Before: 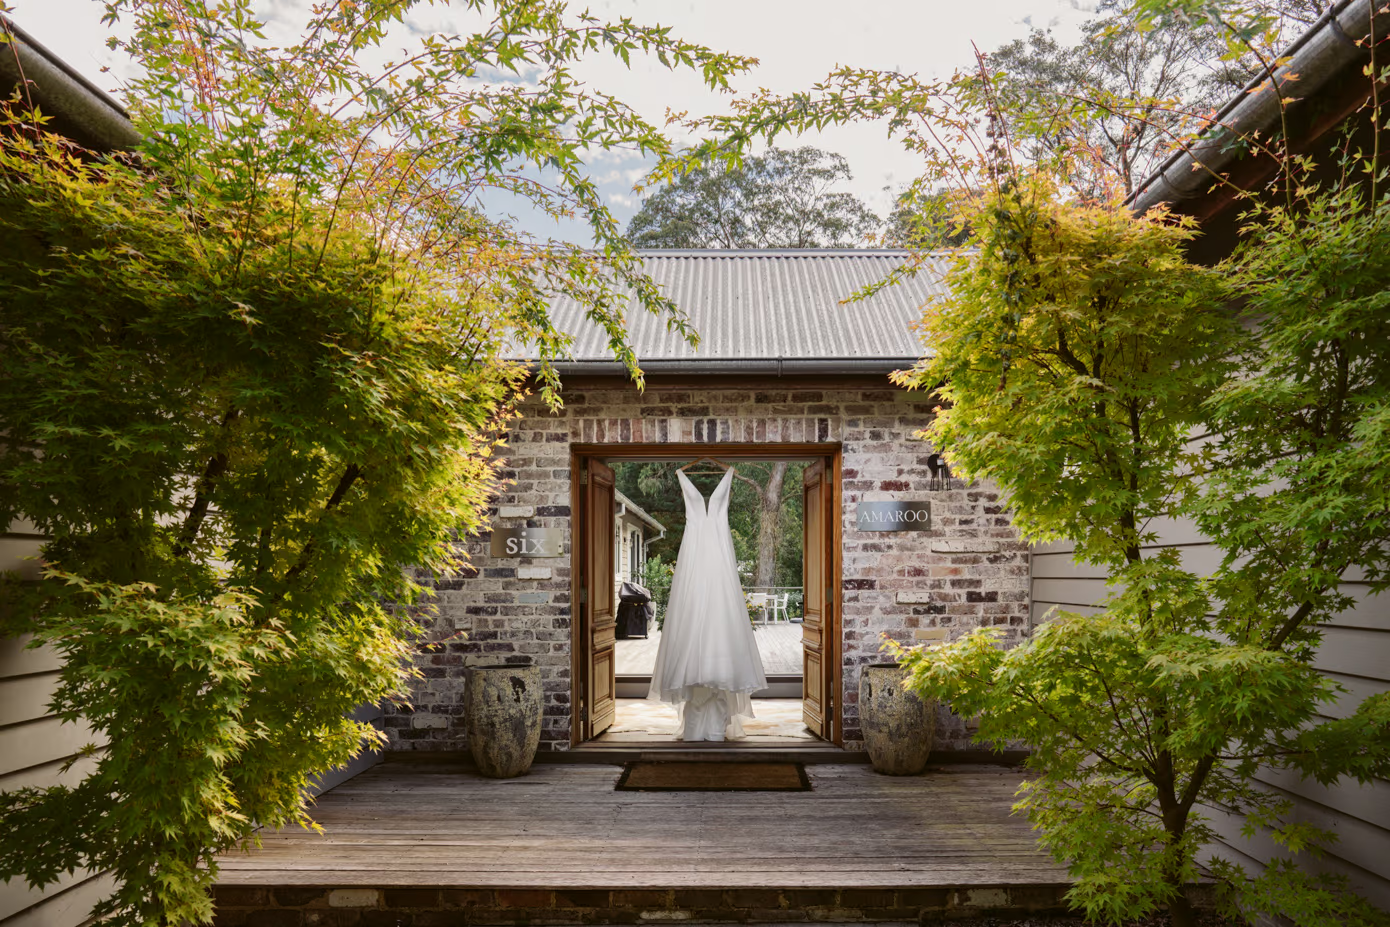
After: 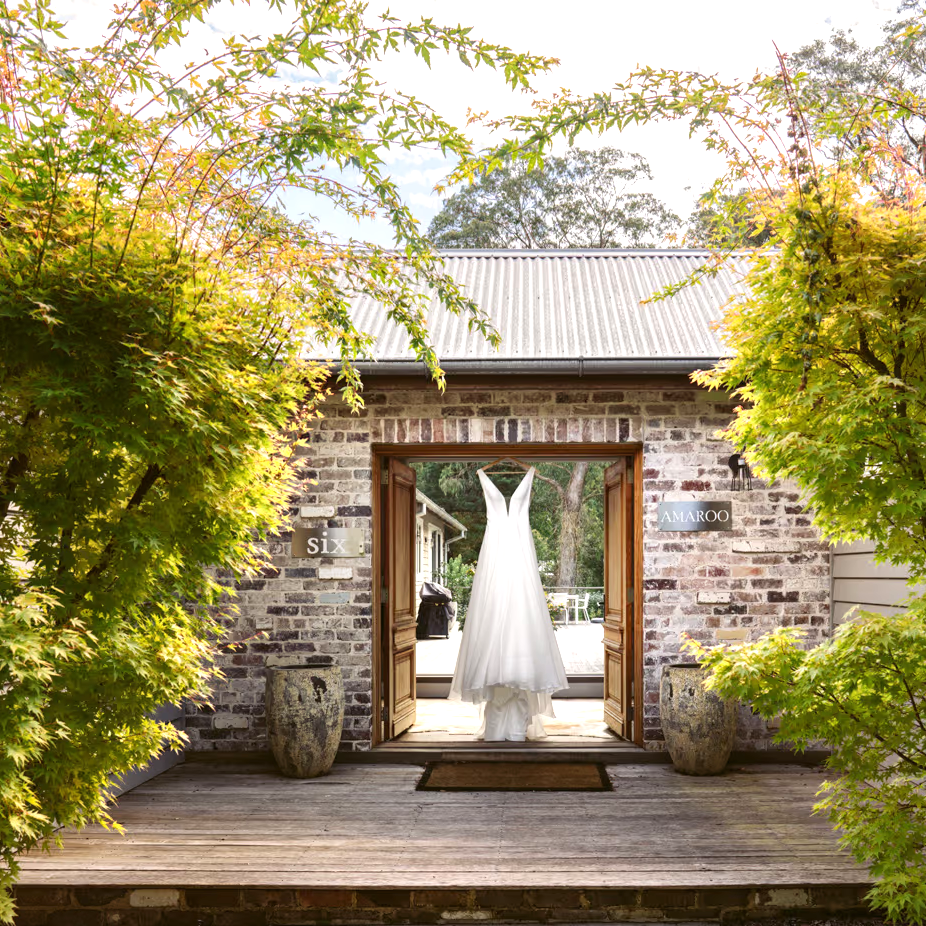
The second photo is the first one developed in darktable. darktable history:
exposure: black level correction 0, exposure 0.7 EV, compensate exposure bias true, compensate highlight preservation false
crop and rotate: left 14.385%, right 18.948%
